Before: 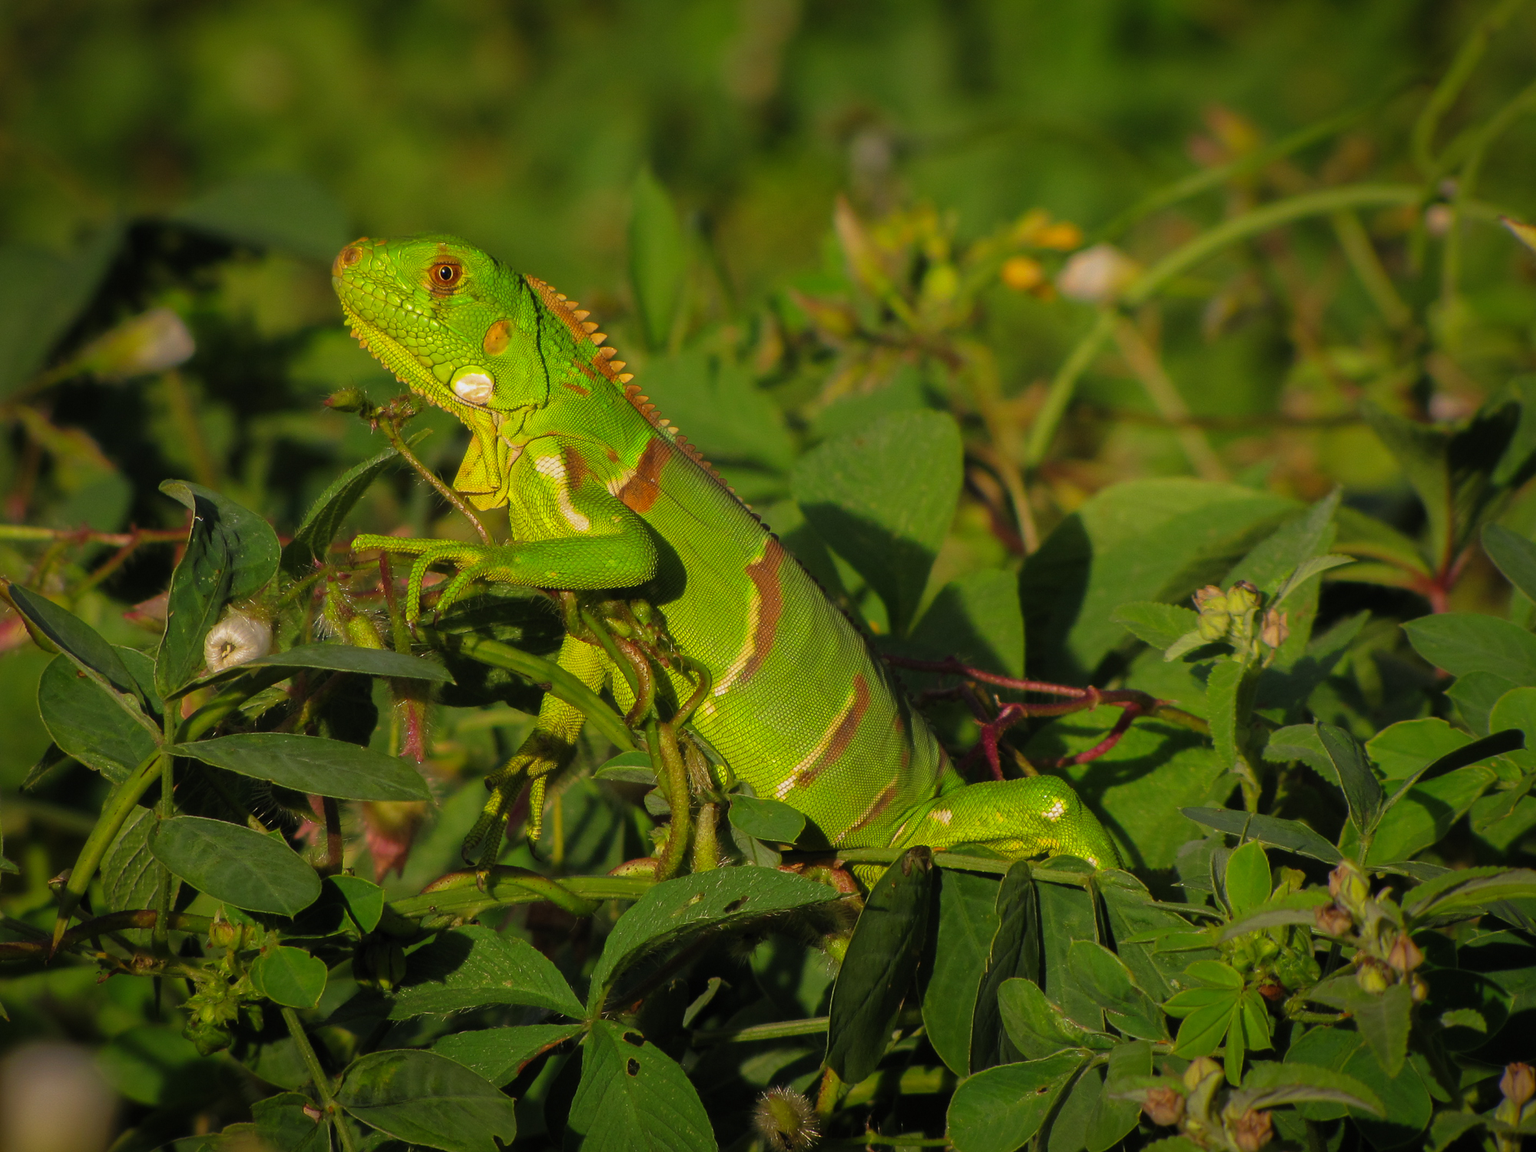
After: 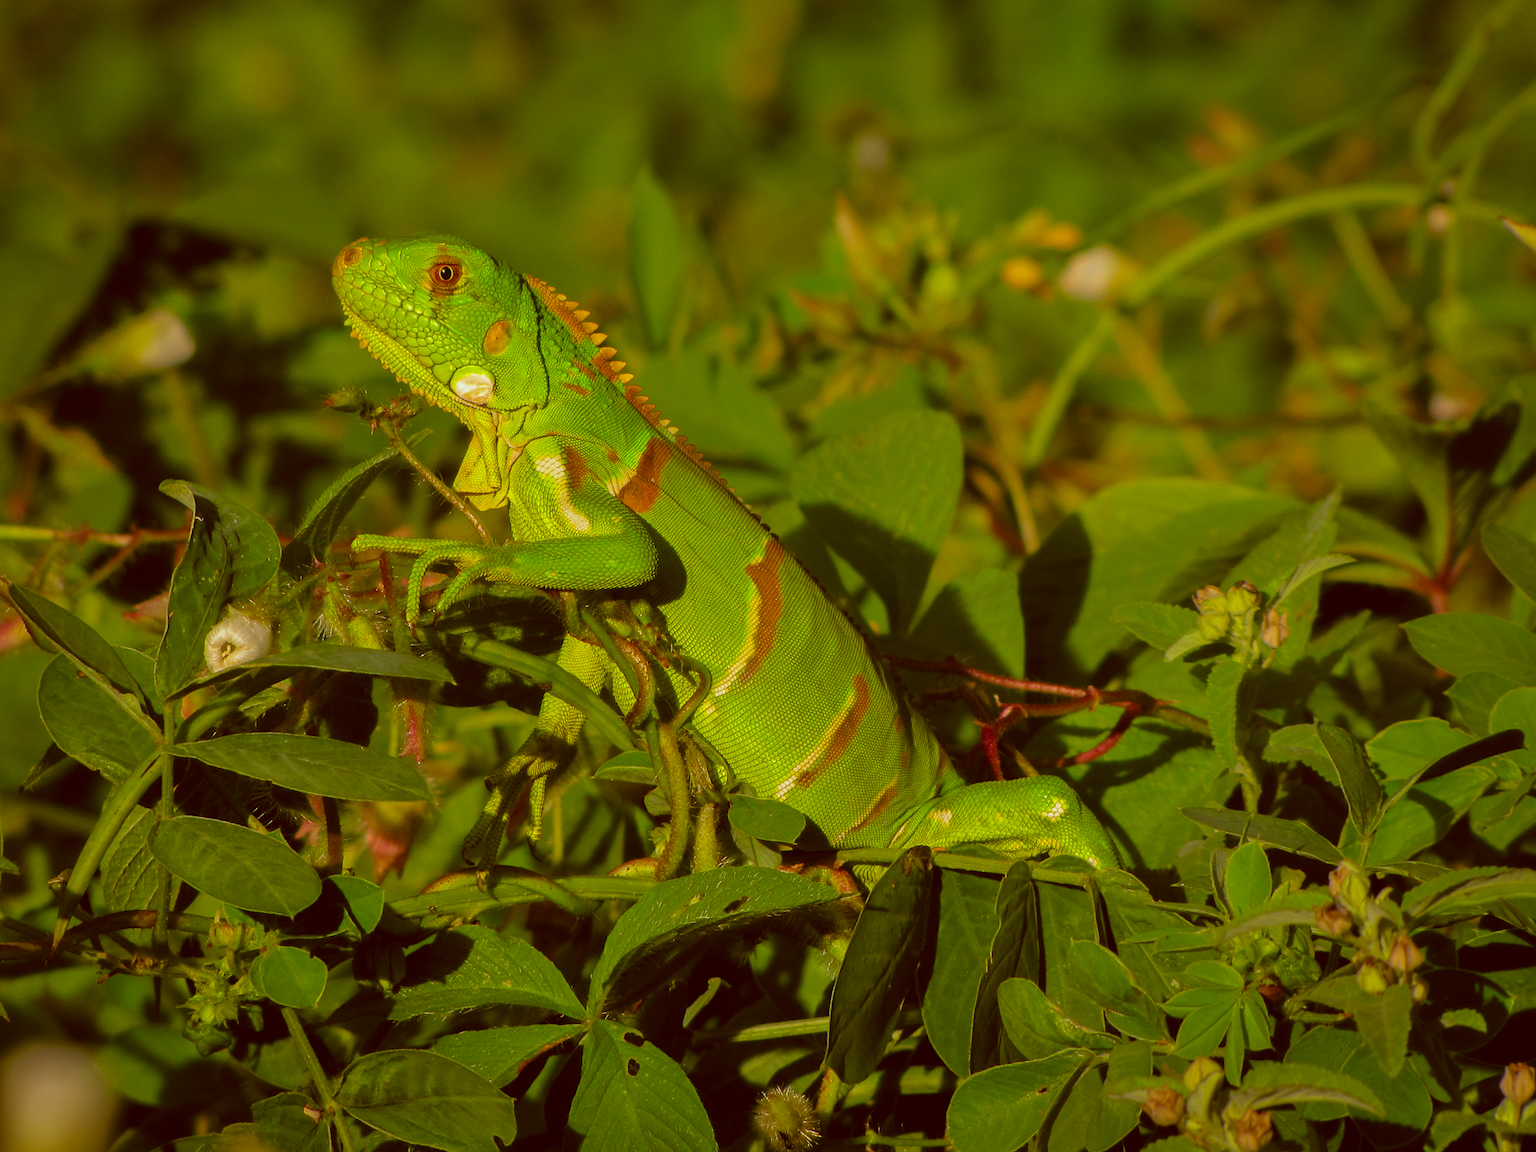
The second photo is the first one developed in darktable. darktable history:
shadows and highlights: radius 107.95, shadows 40.66, highlights -72.72, low approximation 0.01, soften with gaussian
color correction: highlights a* -6.27, highlights b* 9.61, shadows a* 10.87, shadows b* 23.54
tone equalizer: mask exposure compensation -0.496 EV
